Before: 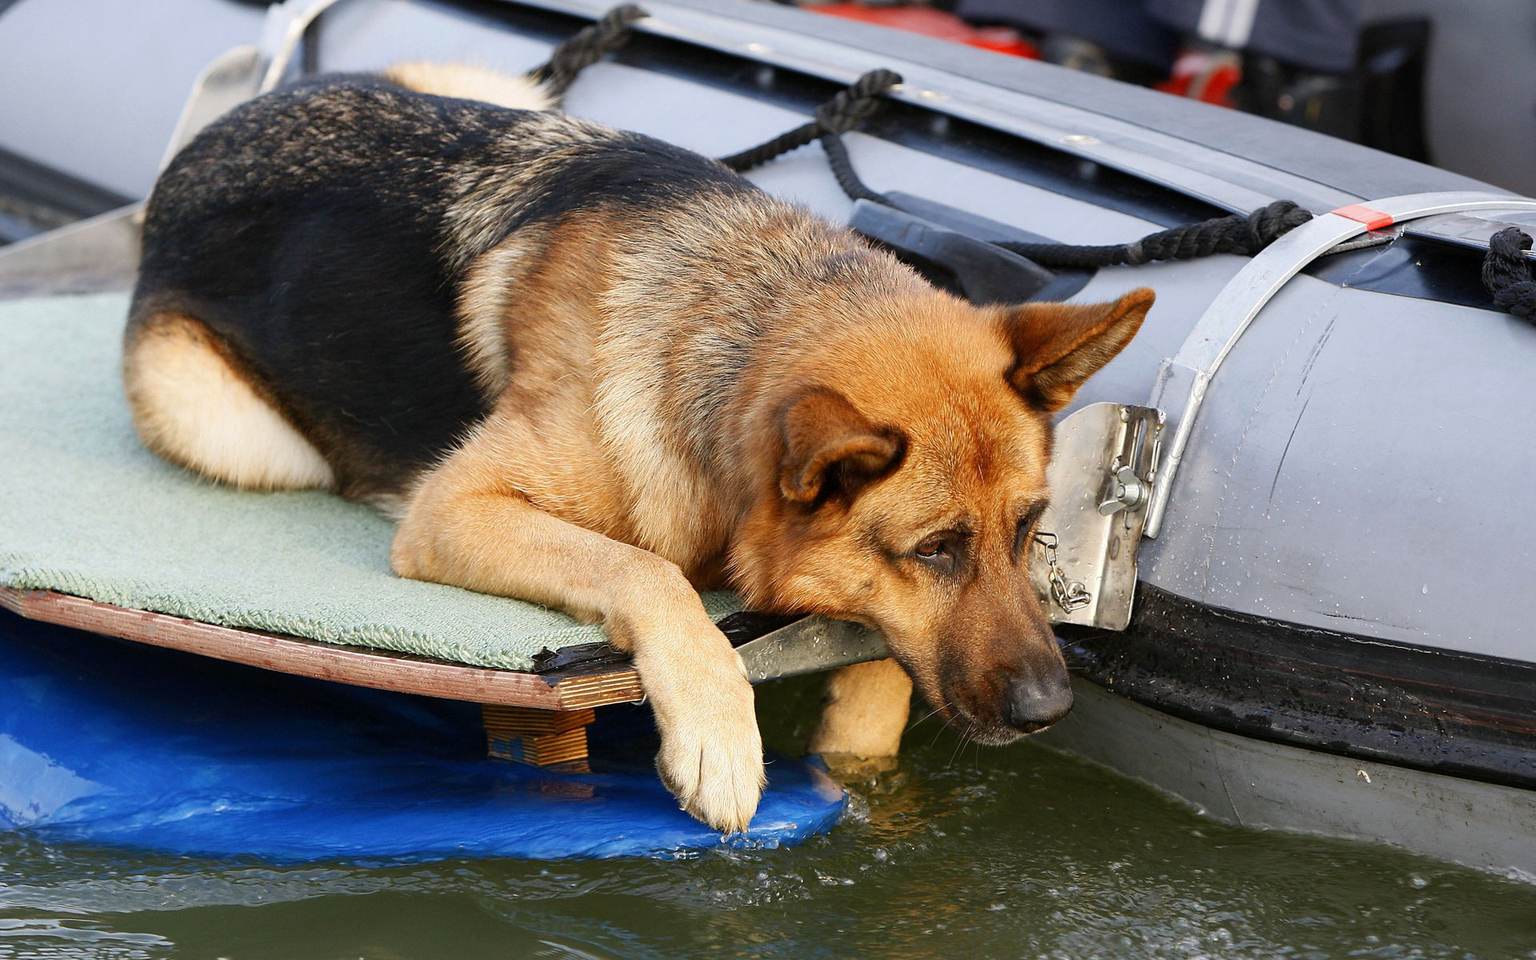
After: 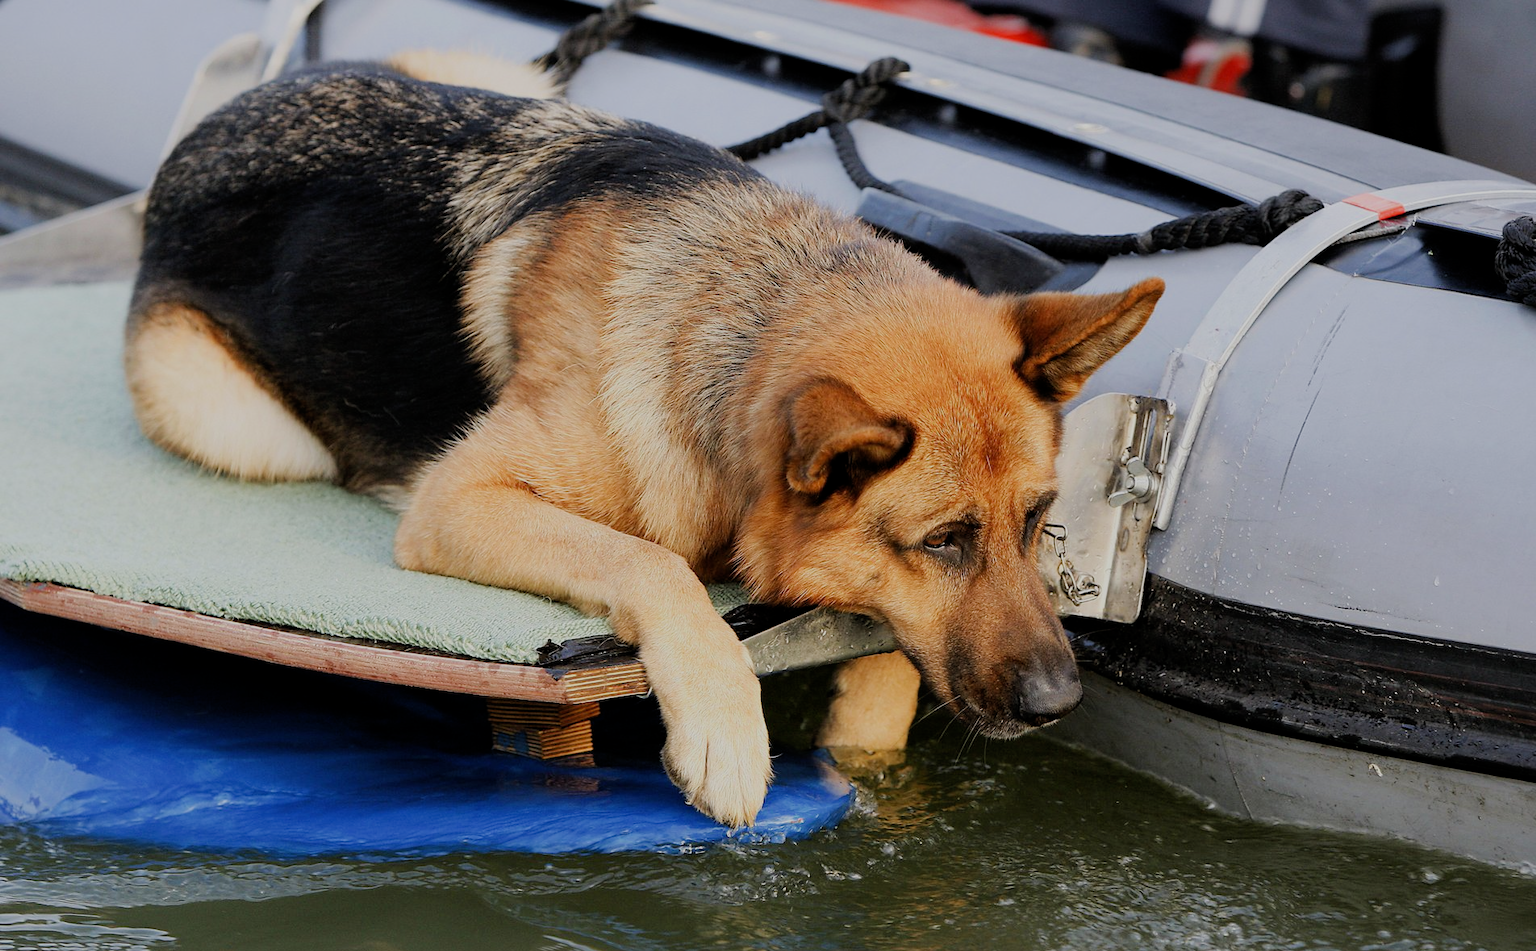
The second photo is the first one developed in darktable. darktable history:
filmic rgb: middle gray luminance 29.77%, black relative exposure -9 EV, white relative exposure 7 EV, target black luminance 0%, hardness 2.92, latitude 1.68%, contrast 0.962, highlights saturation mix 3.92%, shadows ↔ highlights balance 12.02%
crop: top 1.34%, right 0.03%
